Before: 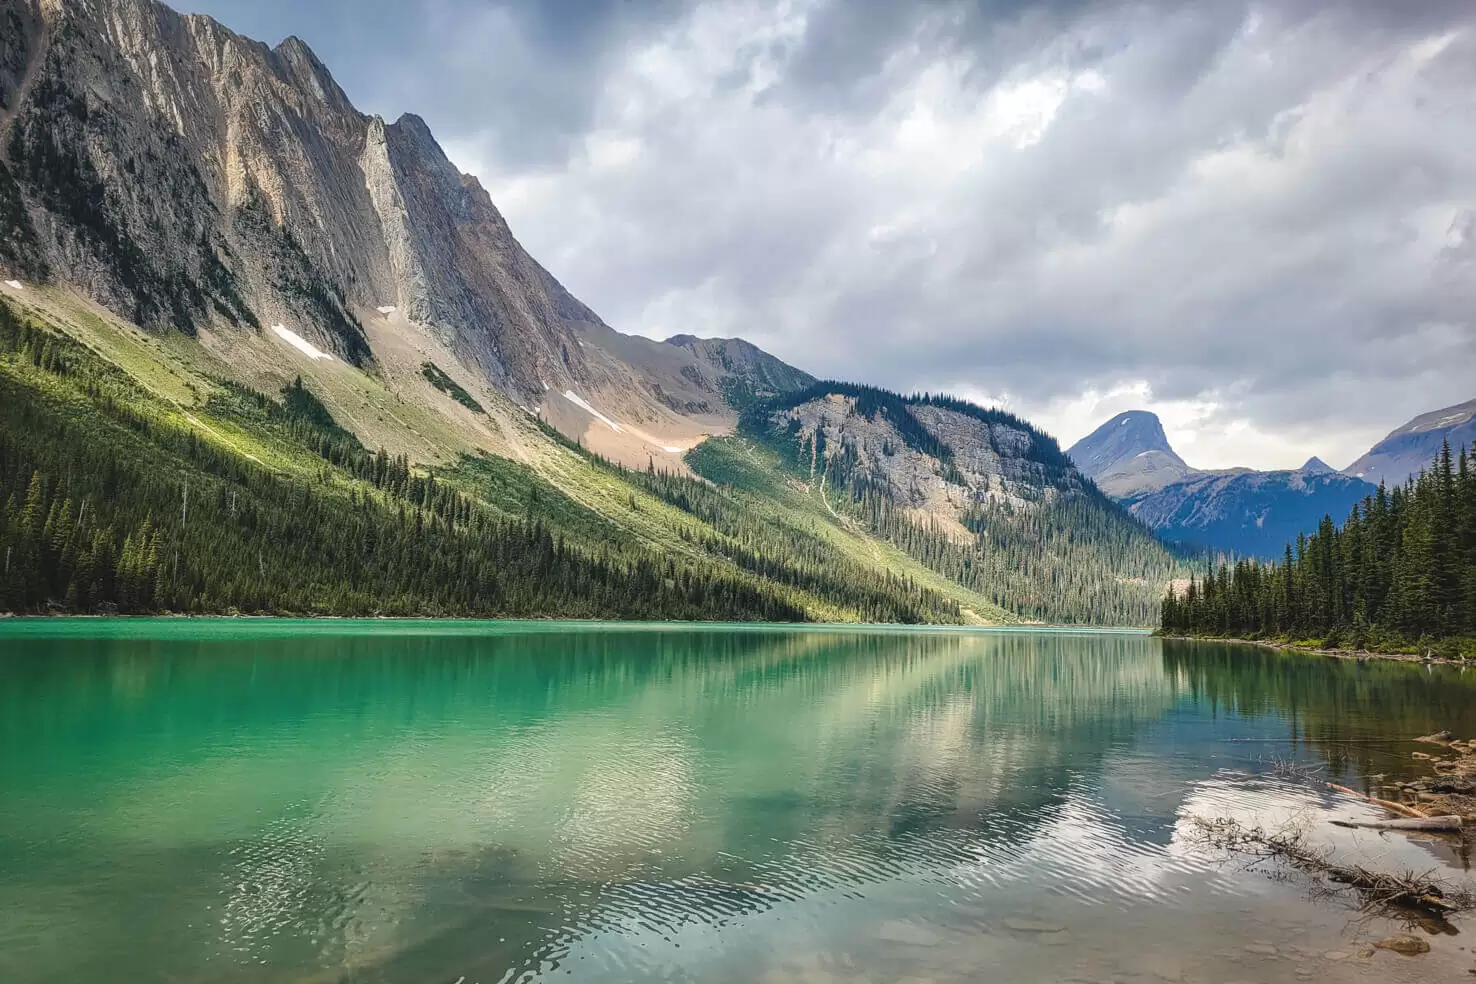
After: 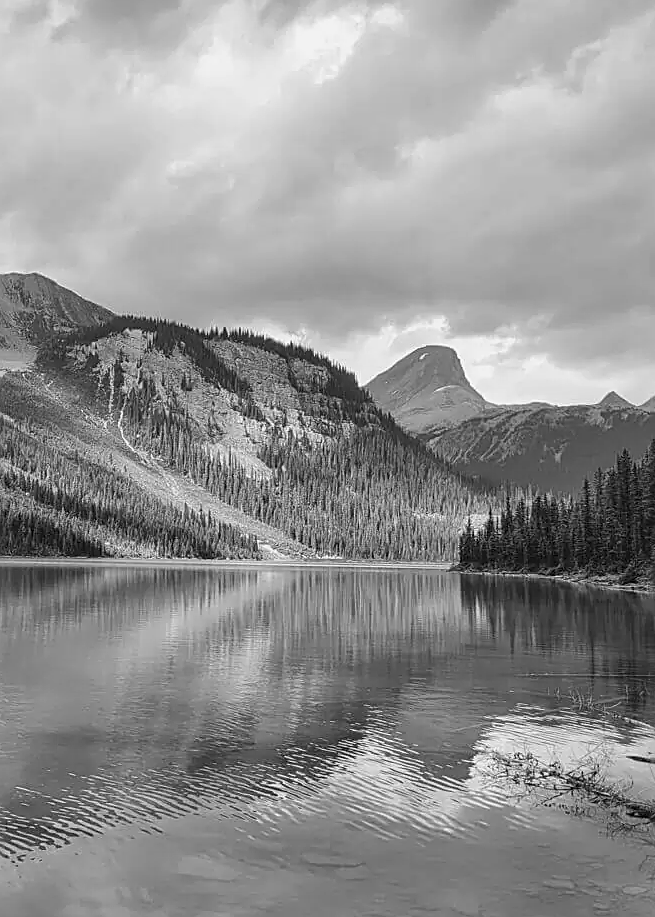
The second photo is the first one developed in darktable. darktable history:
crop: left 47.628%, top 6.643%, right 7.874%
sharpen: on, module defaults
monochrome: a 30.25, b 92.03
color correction: highlights a* 14.46, highlights b* 5.85, shadows a* -5.53, shadows b* -15.24, saturation 0.85
